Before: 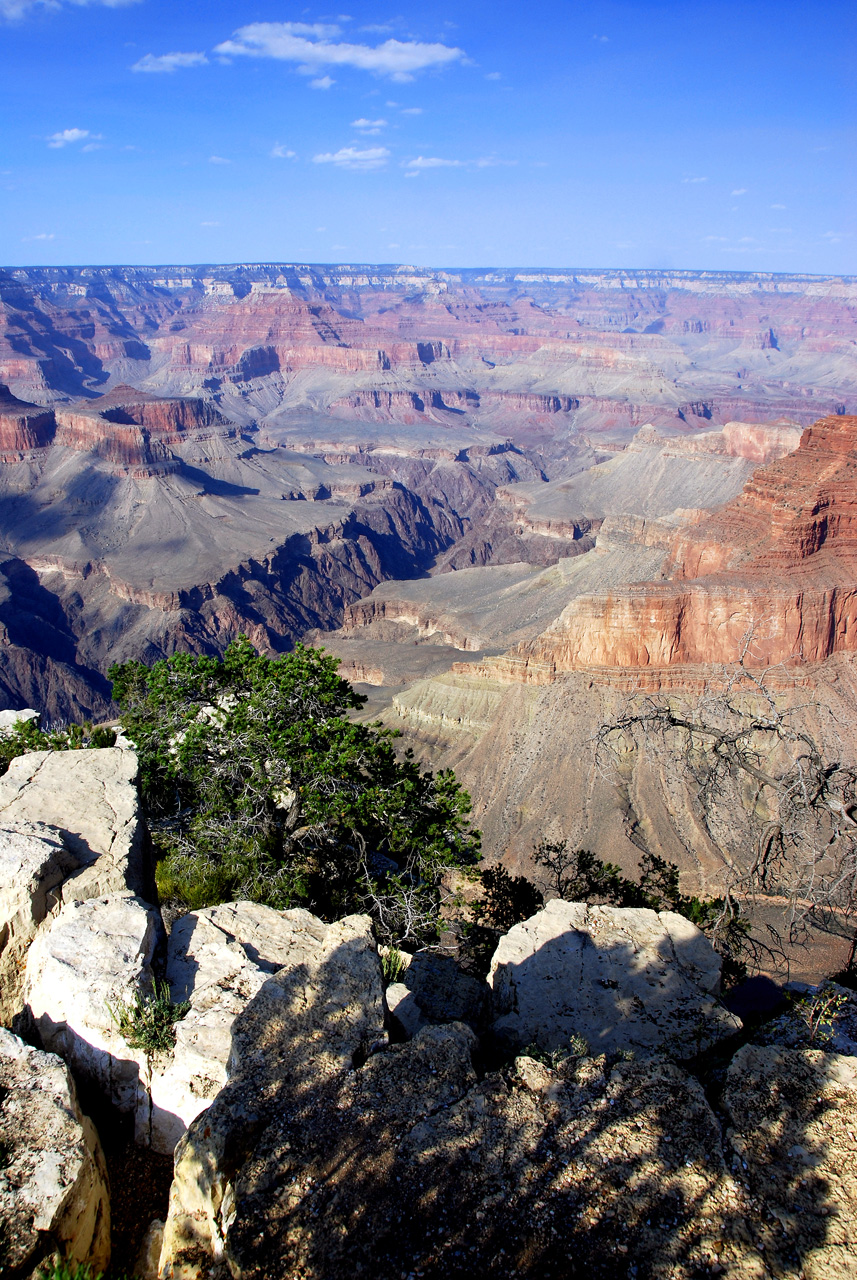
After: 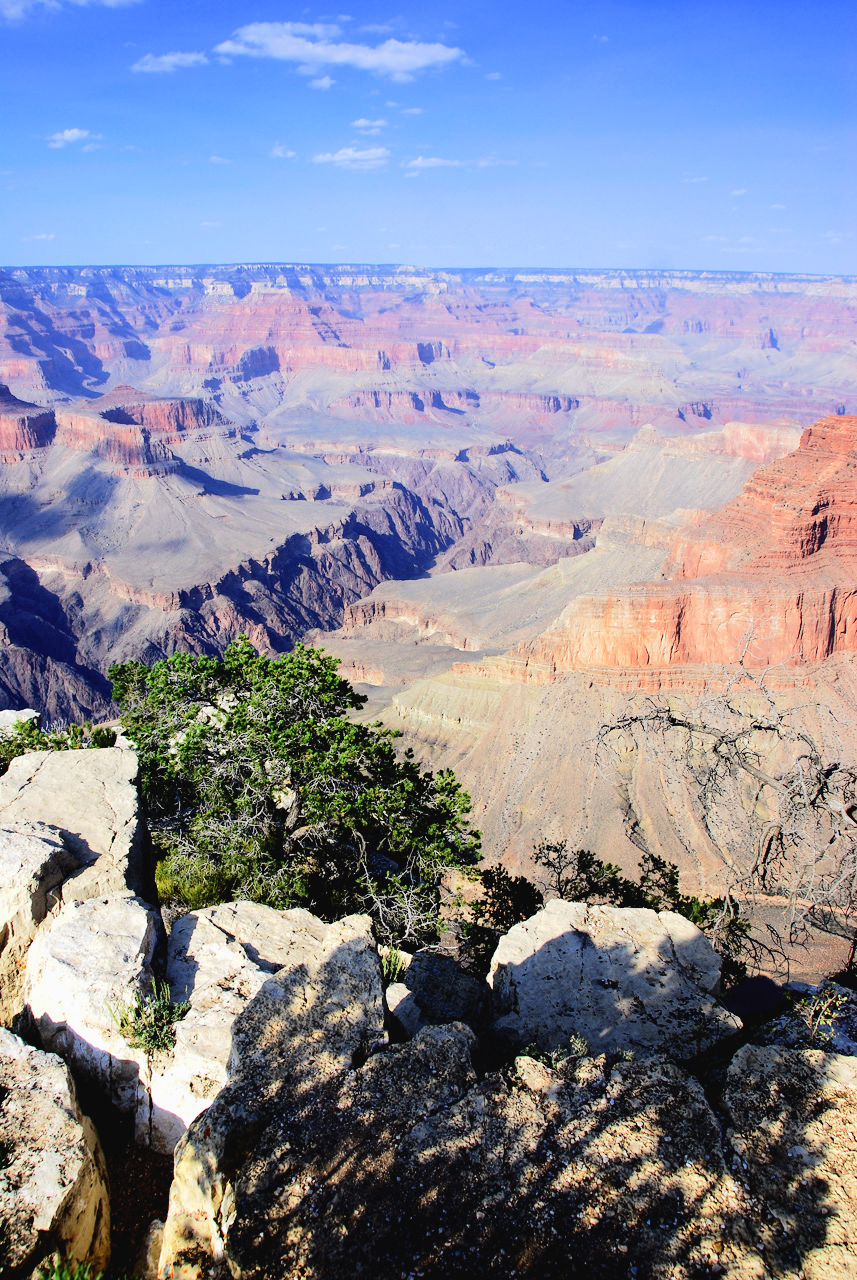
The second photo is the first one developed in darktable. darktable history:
contrast brightness saturation: contrast -0.075, brightness -0.039, saturation -0.108
color correction: highlights b* -0.052
tone equalizer: -7 EV 0.156 EV, -6 EV 0.608 EV, -5 EV 1.14 EV, -4 EV 1.3 EV, -3 EV 1.17 EV, -2 EV 0.6 EV, -1 EV 0.167 EV, edges refinement/feathering 500, mask exposure compensation -1.57 EV, preserve details no
